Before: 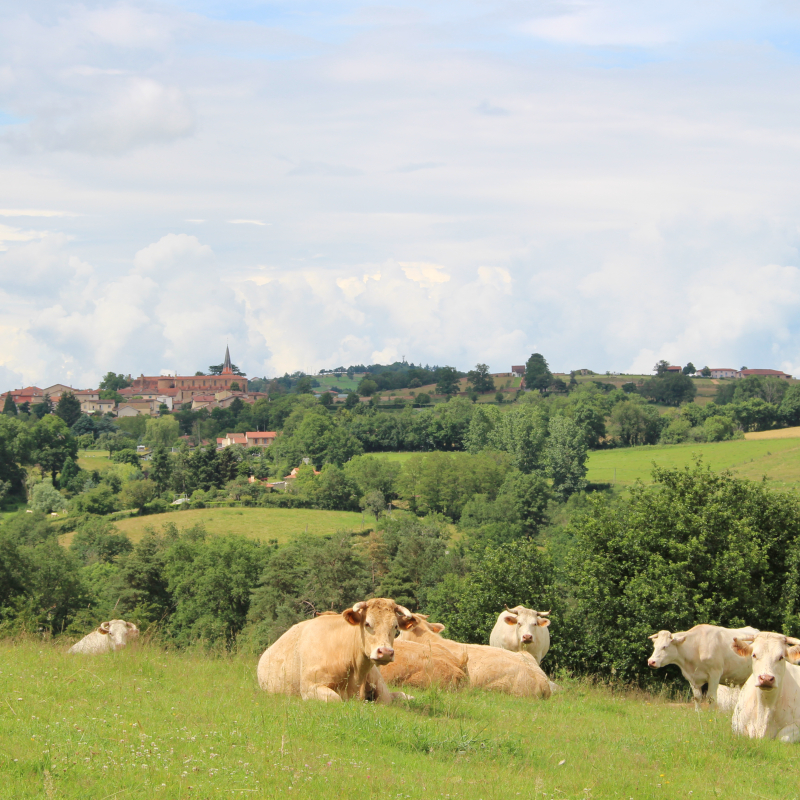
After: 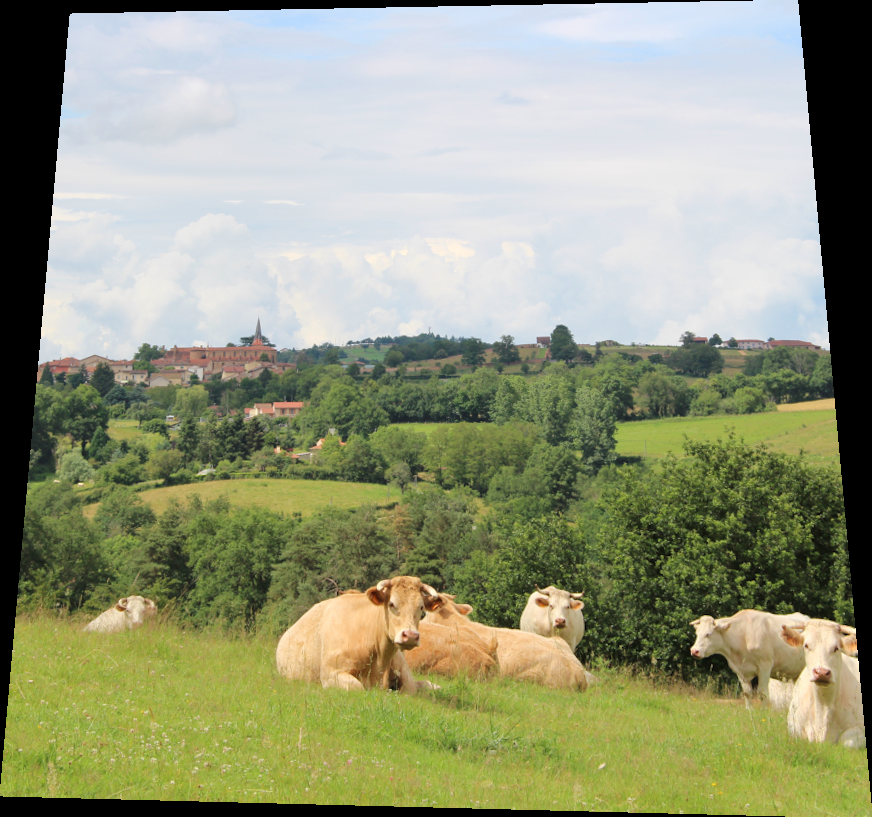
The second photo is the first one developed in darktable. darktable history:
rotate and perspective: rotation 0.128°, lens shift (vertical) -0.181, lens shift (horizontal) -0.044, shear 0.001, automatic cropping off
white balance: red 1, blue 1
